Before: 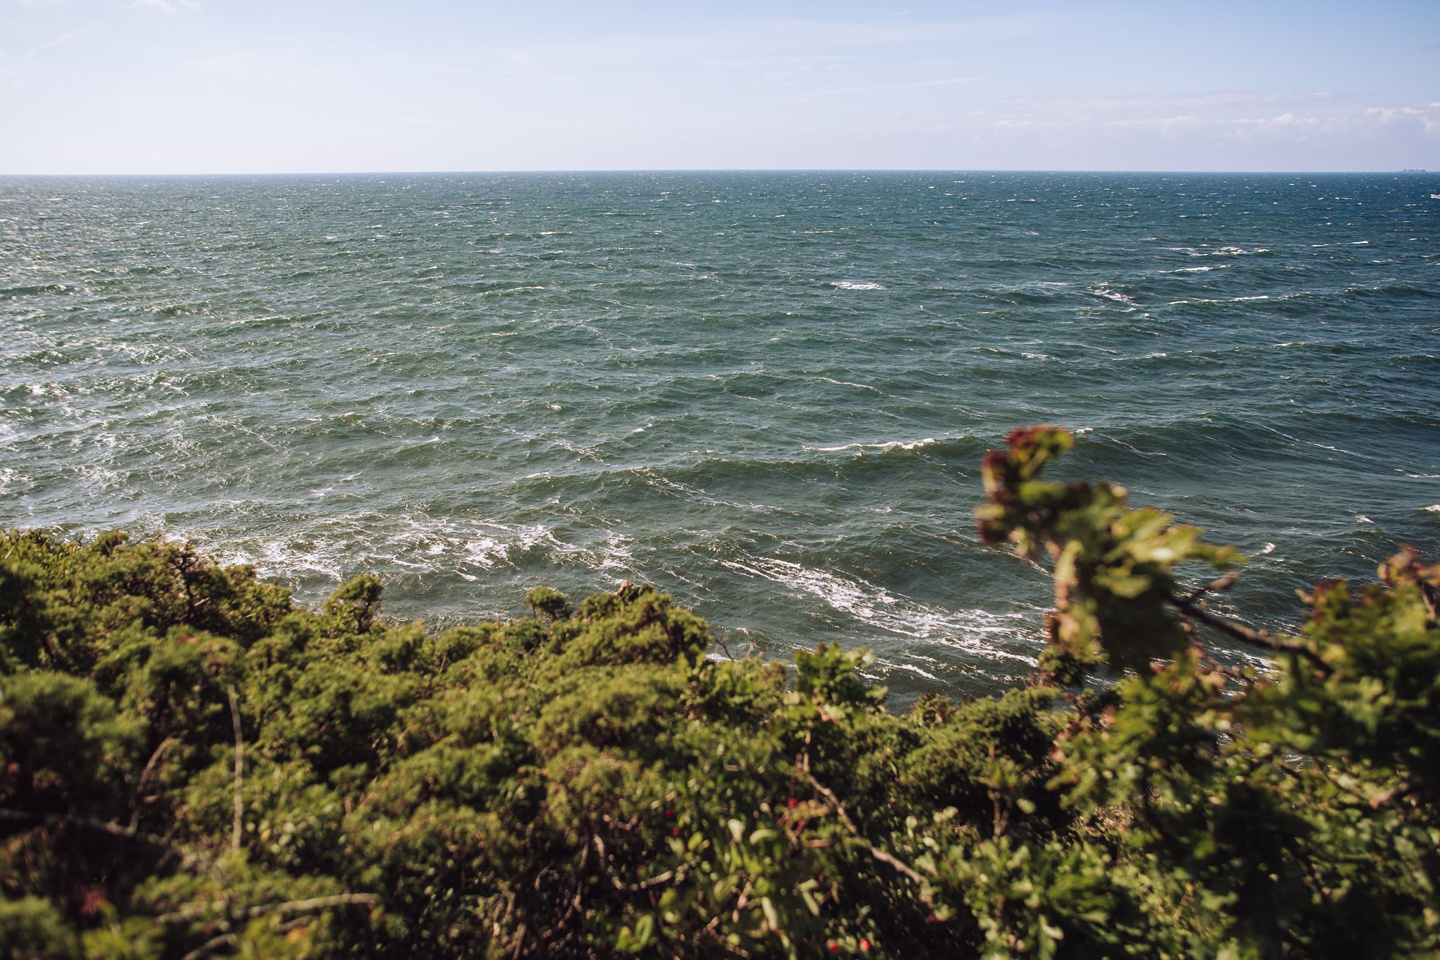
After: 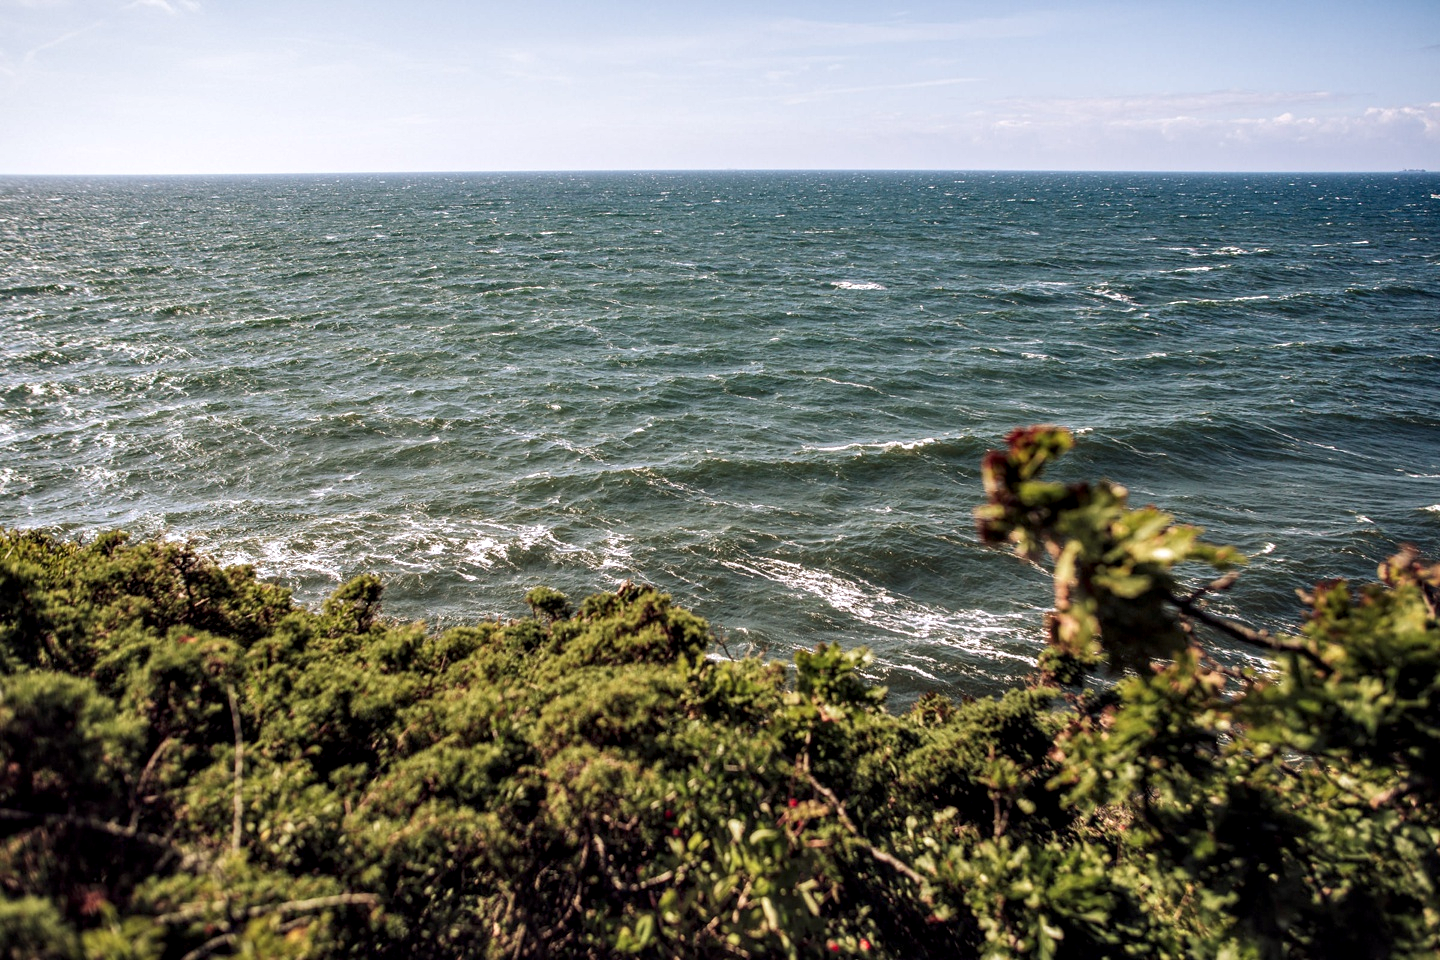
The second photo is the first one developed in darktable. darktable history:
contrast equalizer: octaves 7, y [[0.6 ×6], [0.55 ×6], [0 ×6], [0 ×6], [0 ×6]], mix 0.53
local contrast: on, module defaults
